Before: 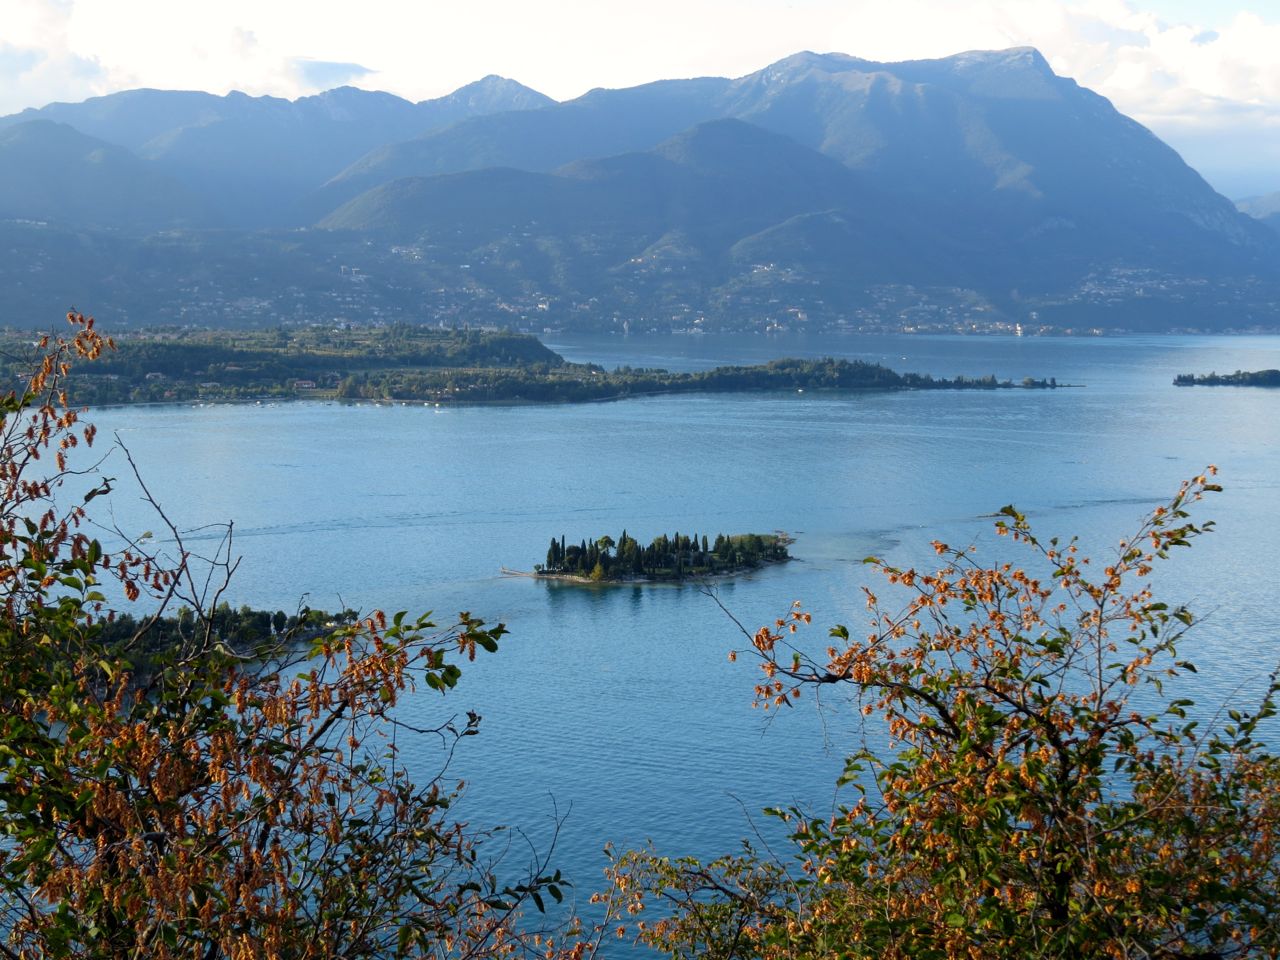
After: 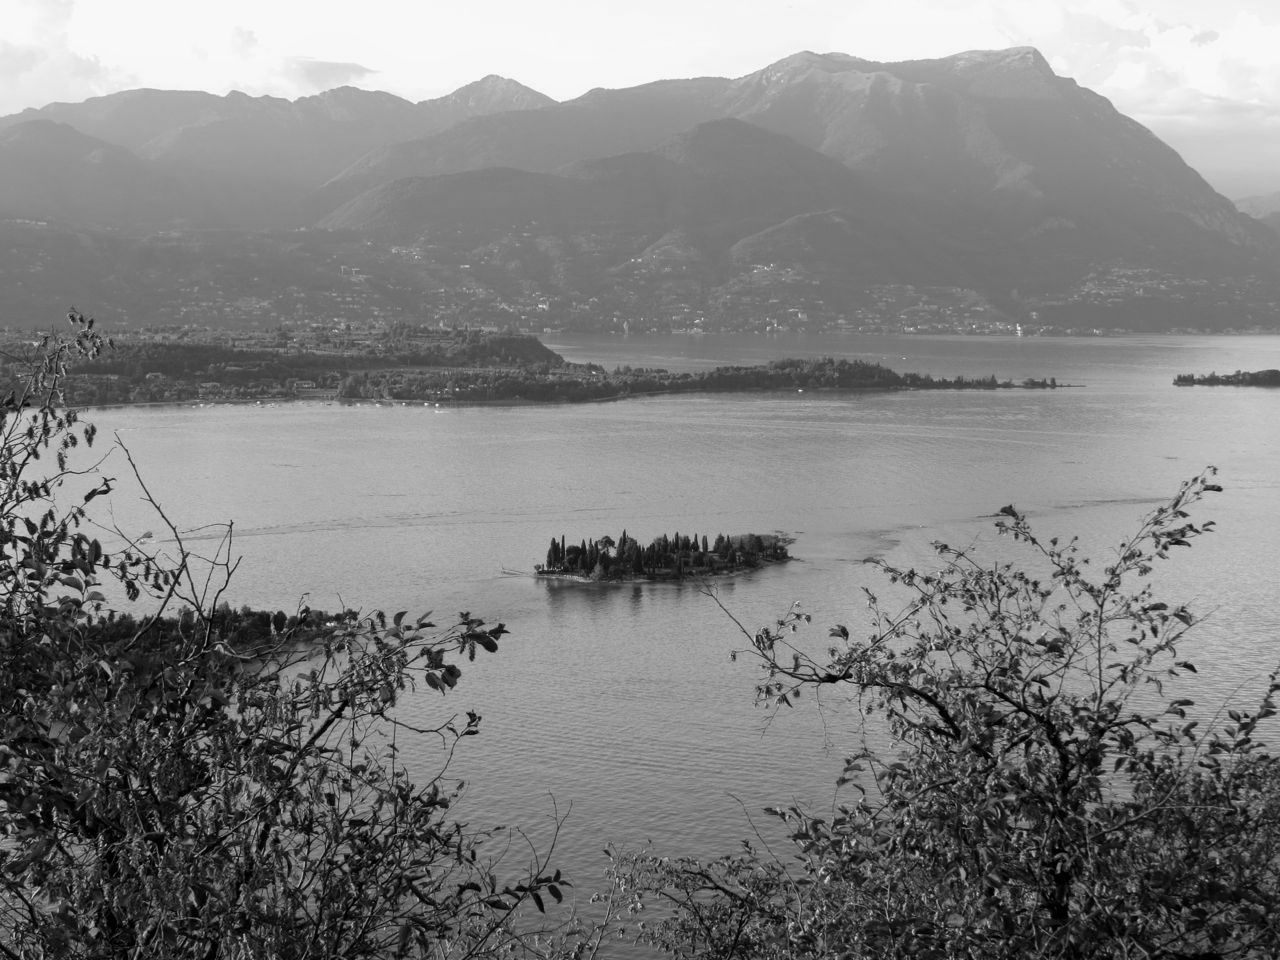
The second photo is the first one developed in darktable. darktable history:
white balance: red 0.766, blue 1.537
monochrome: on, module defaults
